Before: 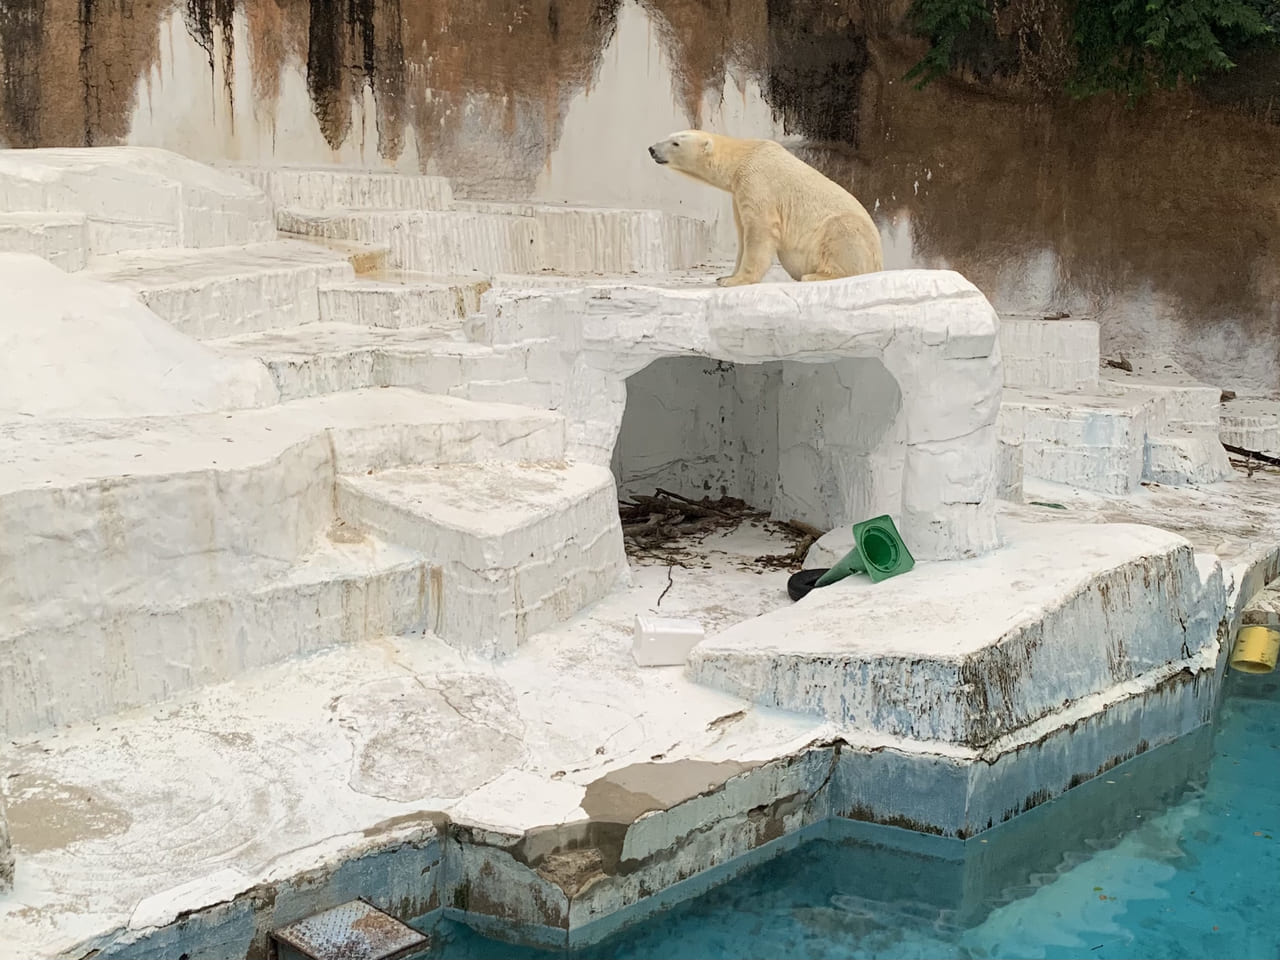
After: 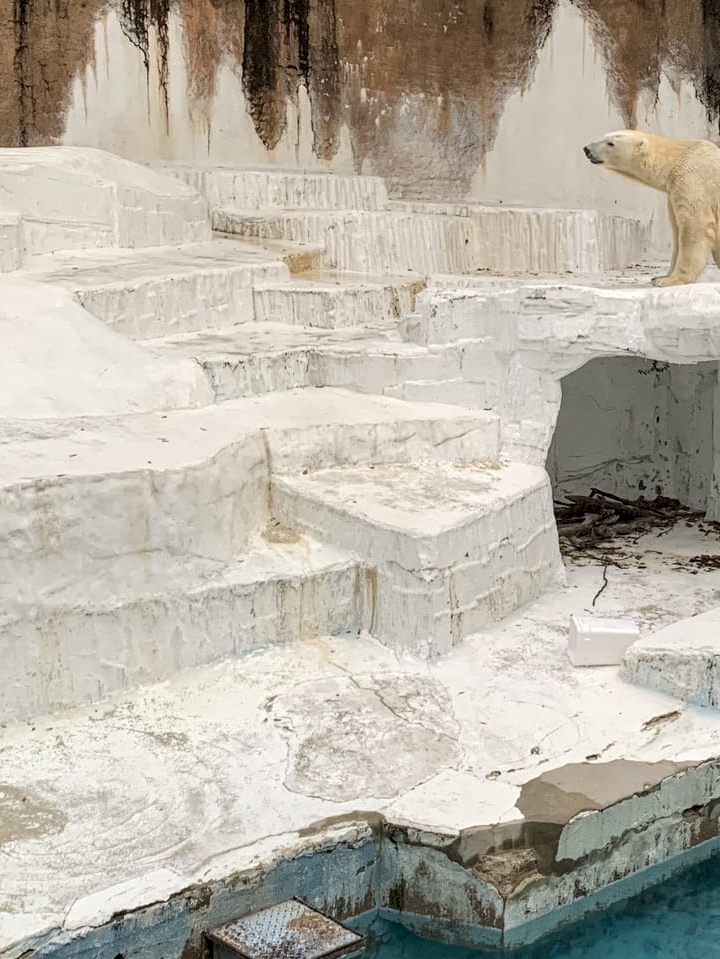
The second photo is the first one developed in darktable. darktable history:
crop: left 5.114%, right 38.589%
local contrast: detail 130%
